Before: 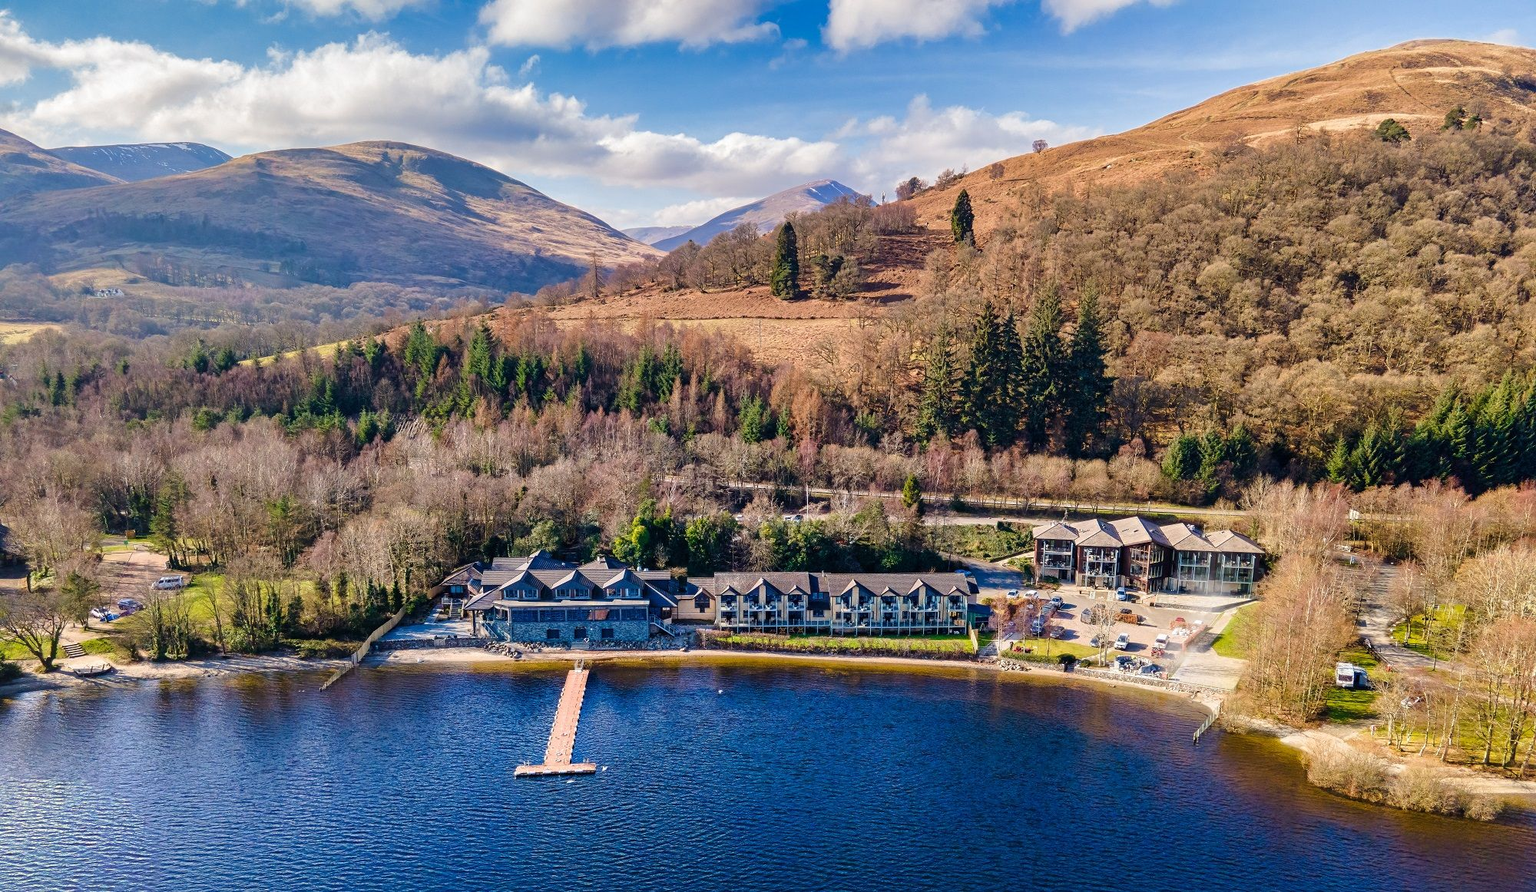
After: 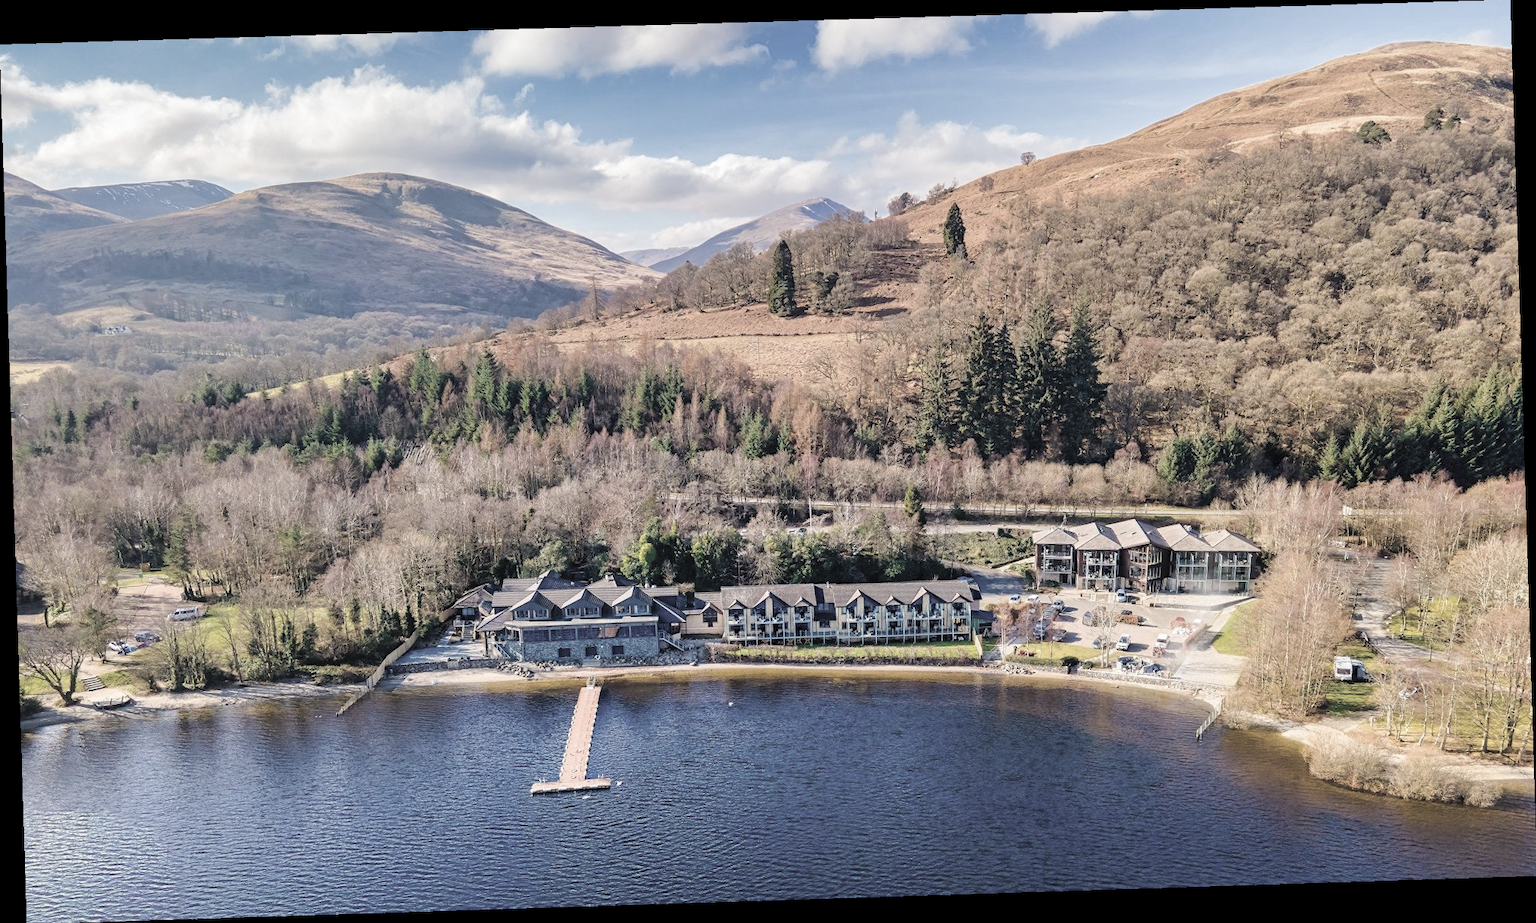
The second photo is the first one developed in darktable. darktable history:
rotate and perspective: rotation -1.77°, lens shift (horizontal) 0.004, automatic cropping off
contrast brightness saturation: brightness 0.18, saturation -0.5
